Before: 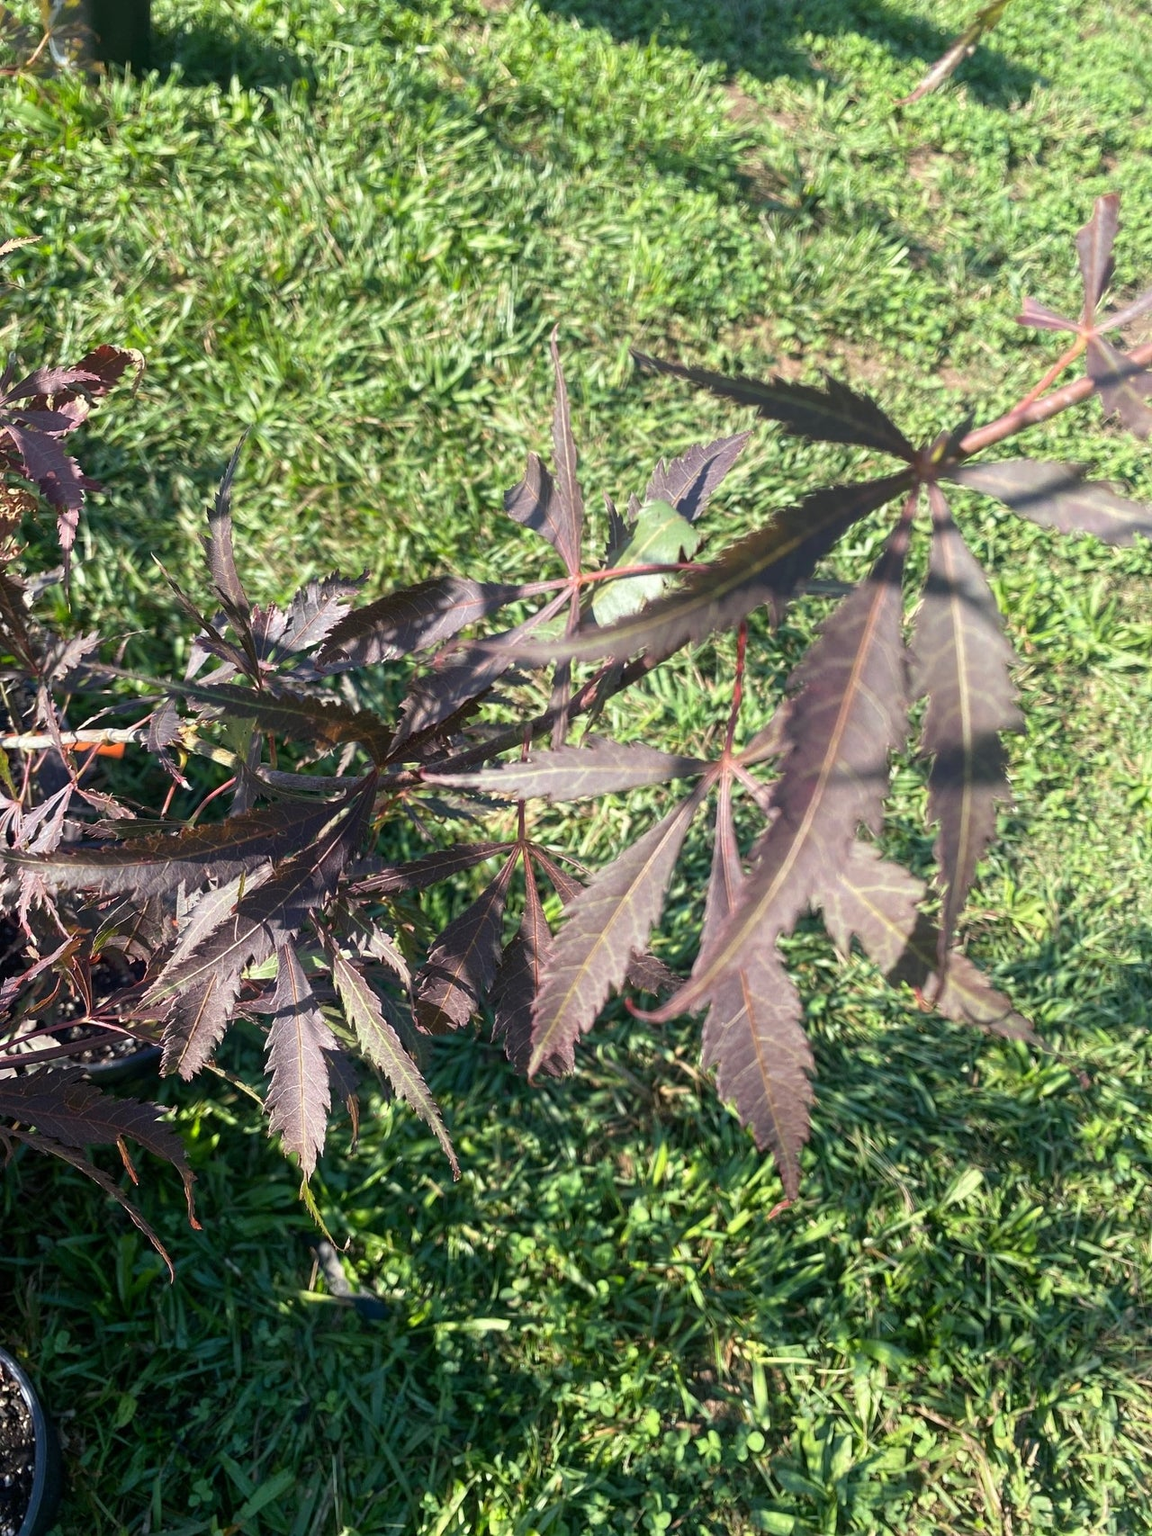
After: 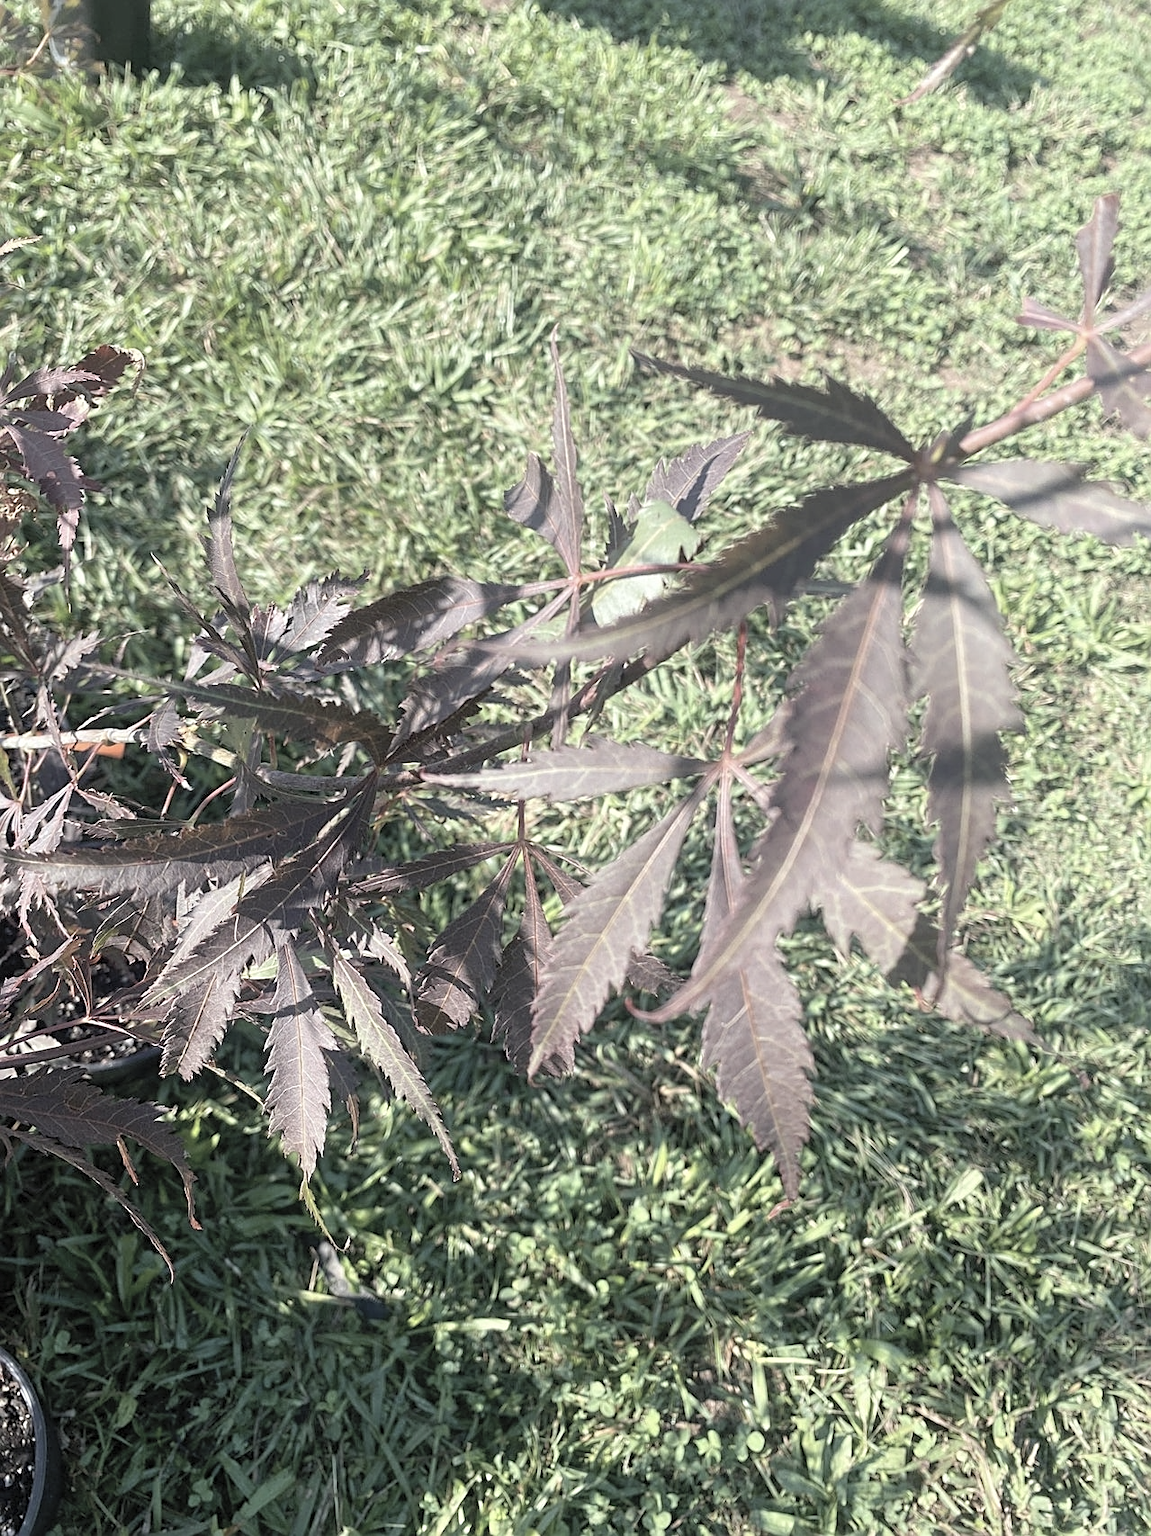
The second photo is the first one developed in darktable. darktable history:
sharpen: on, module defaults
contrast brightness saturation: brightness 0.188, saturation -0.507
